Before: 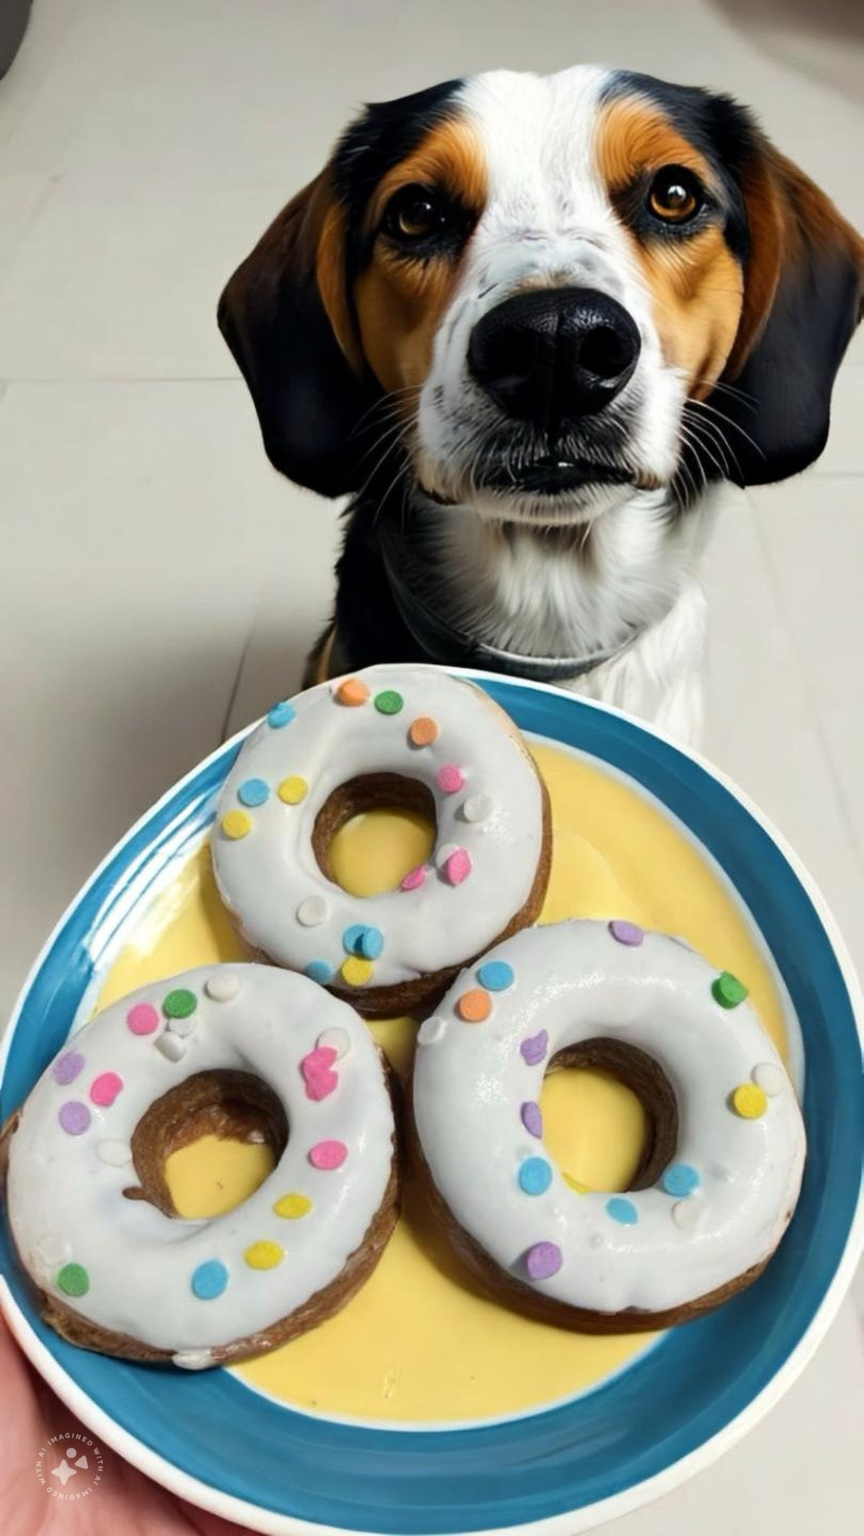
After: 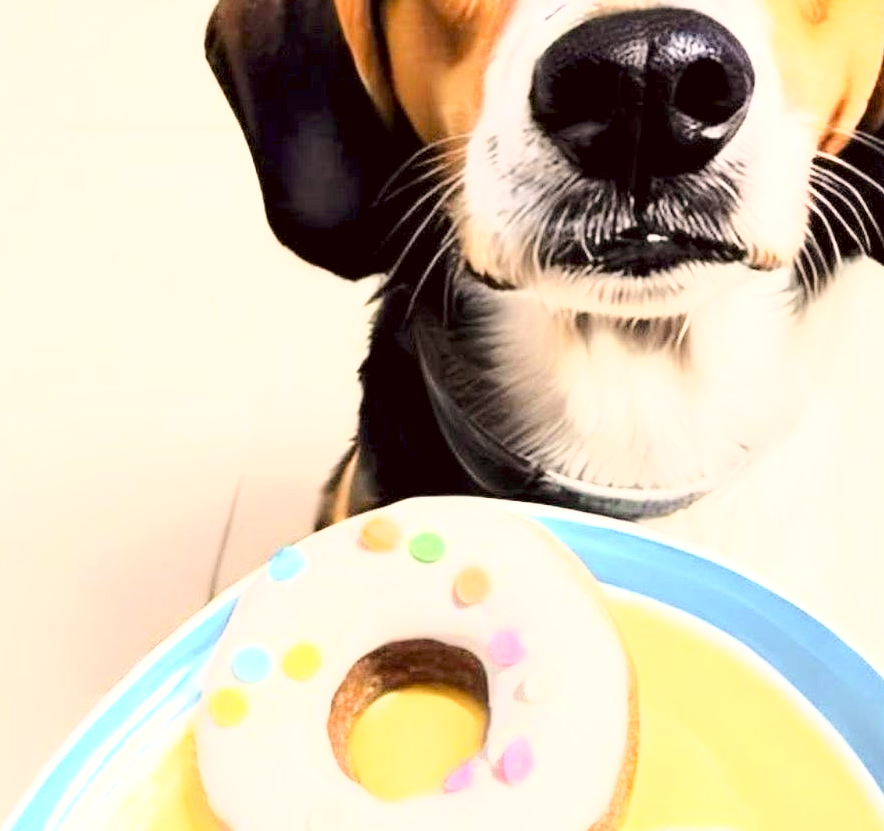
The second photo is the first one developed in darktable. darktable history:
base curve: curves: ch0 [(0, 0) (0.025, 0.046) (0.112, 0.277) (0.467, 0.74) (0.814, 0.929) (1, 0.942)]
exposure: black level correction 0.001, exposure 1.822 EV, compensate exposure bias true, compensate highlight preservation false
color correction: highlights a* 10.21, highlights b* 9.79, shadows a* 8.61, shadows b* 7.88, saturation 0.8
crop: left 7.036%, top 18.398%, right 14.379%, bottom 40.043%
